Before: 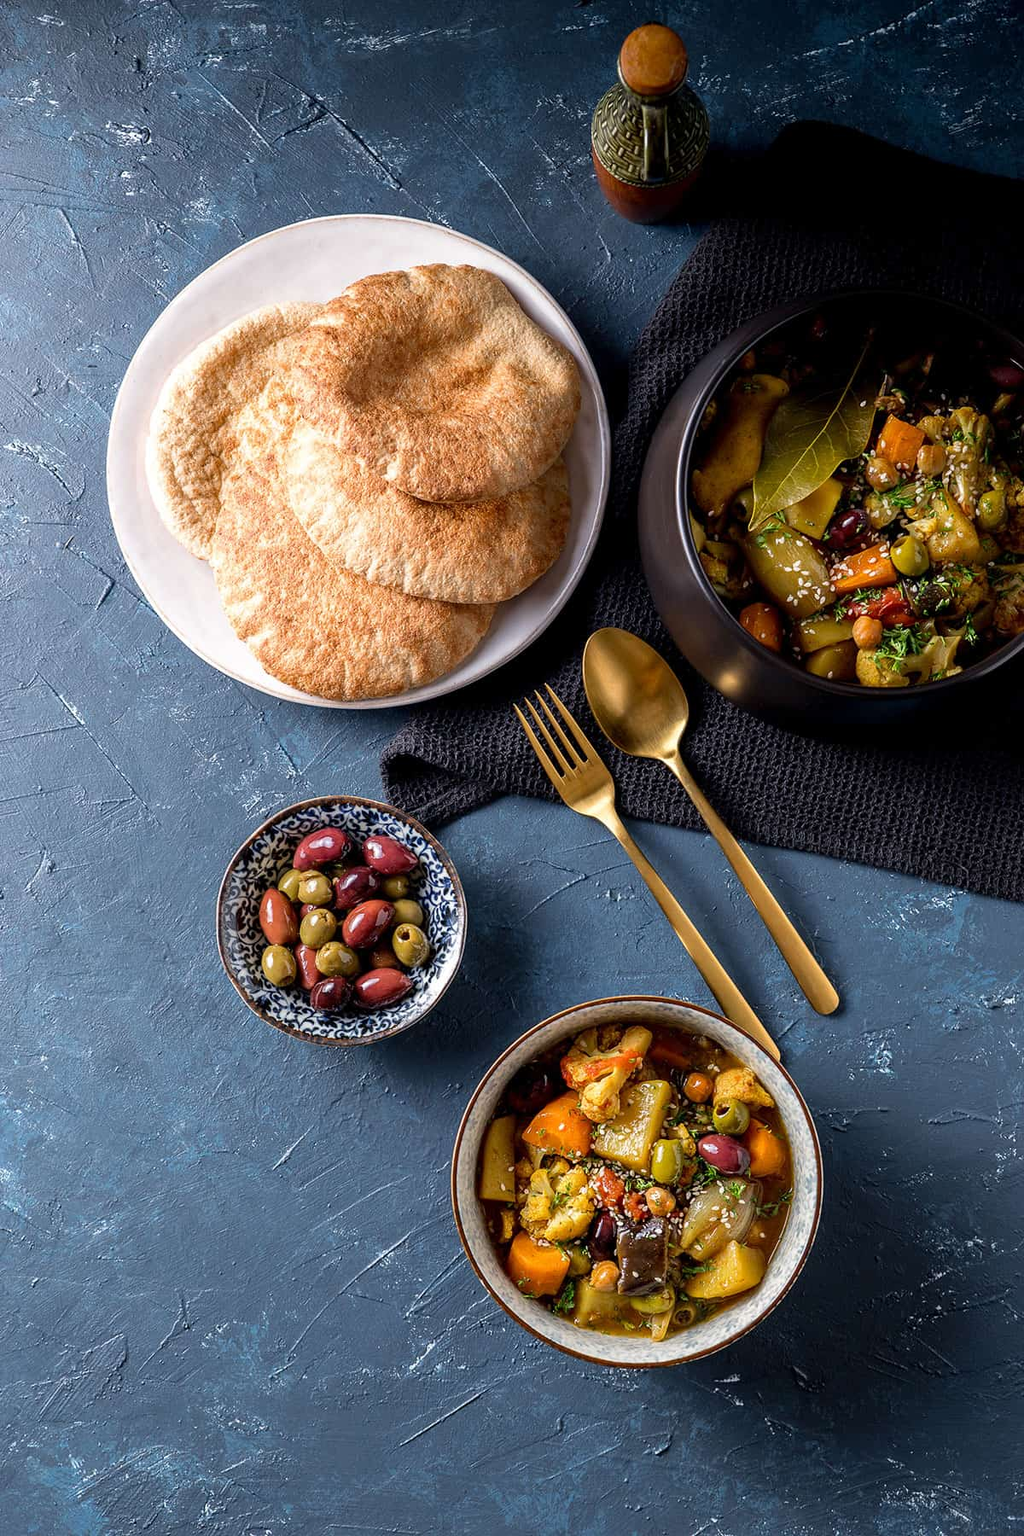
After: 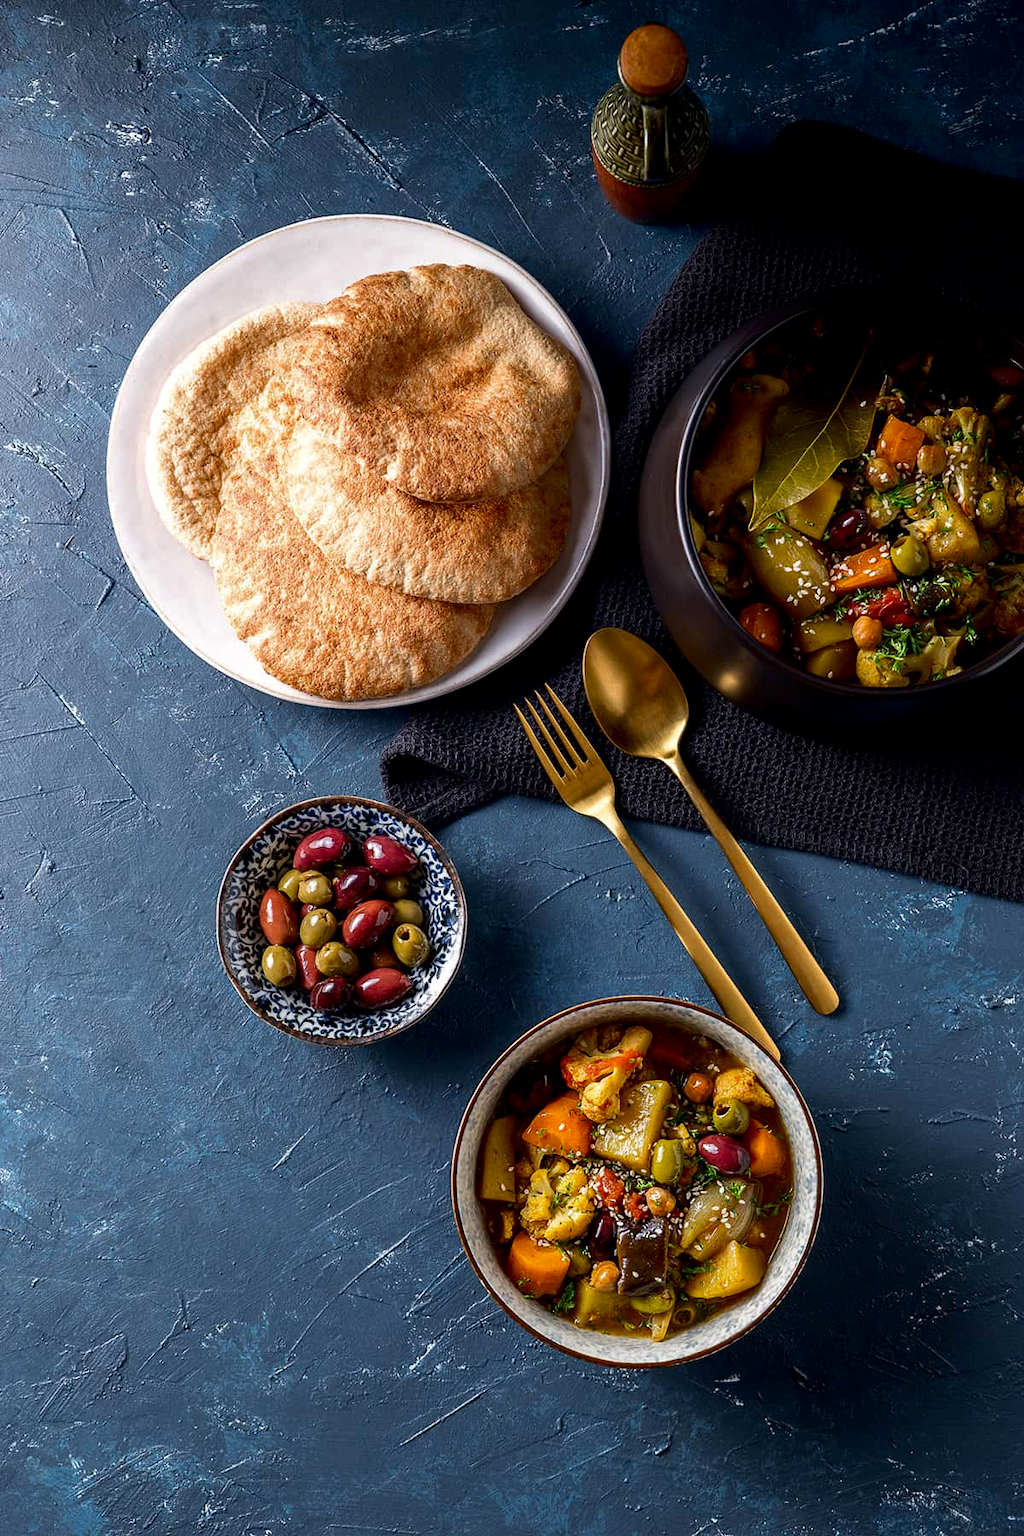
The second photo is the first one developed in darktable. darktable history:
contrast brightness saturation: contrast 0.07, brightness -0.13, saturation 0.06
exposure: black level correction 0.001, exposure 0.014 EV, compensate highlight preservation false
